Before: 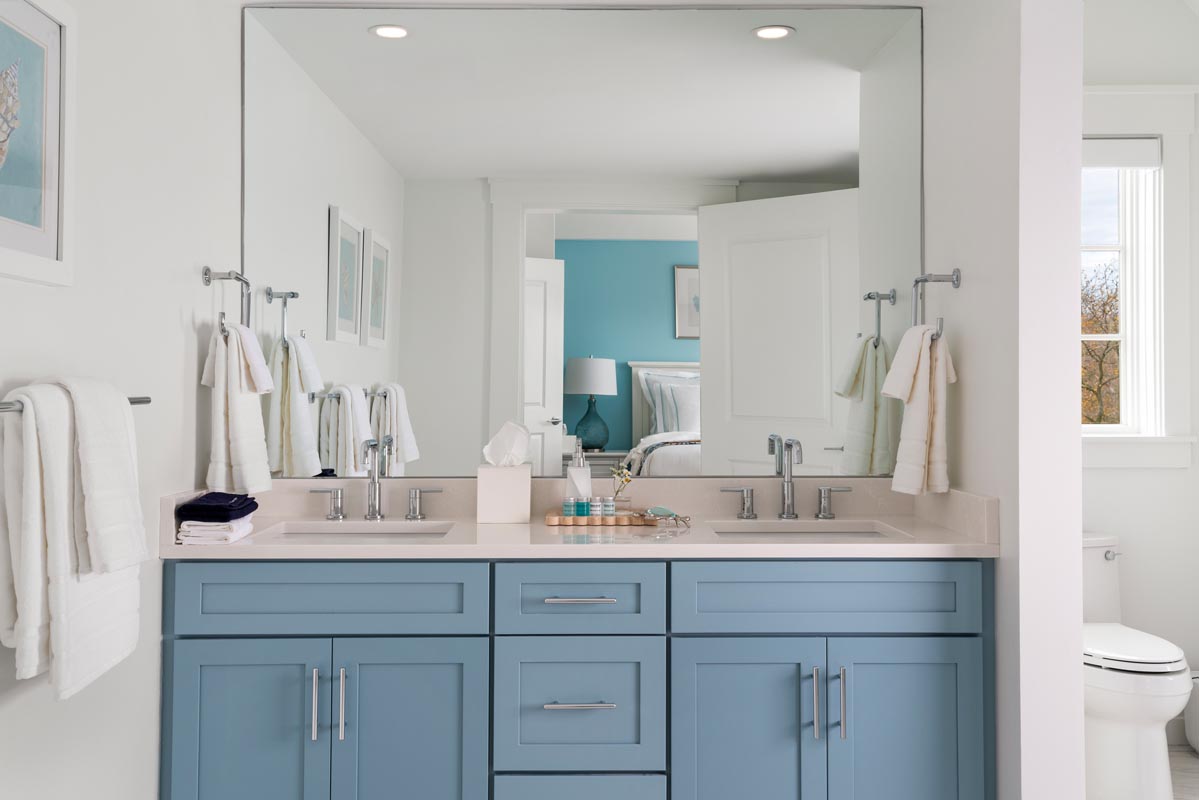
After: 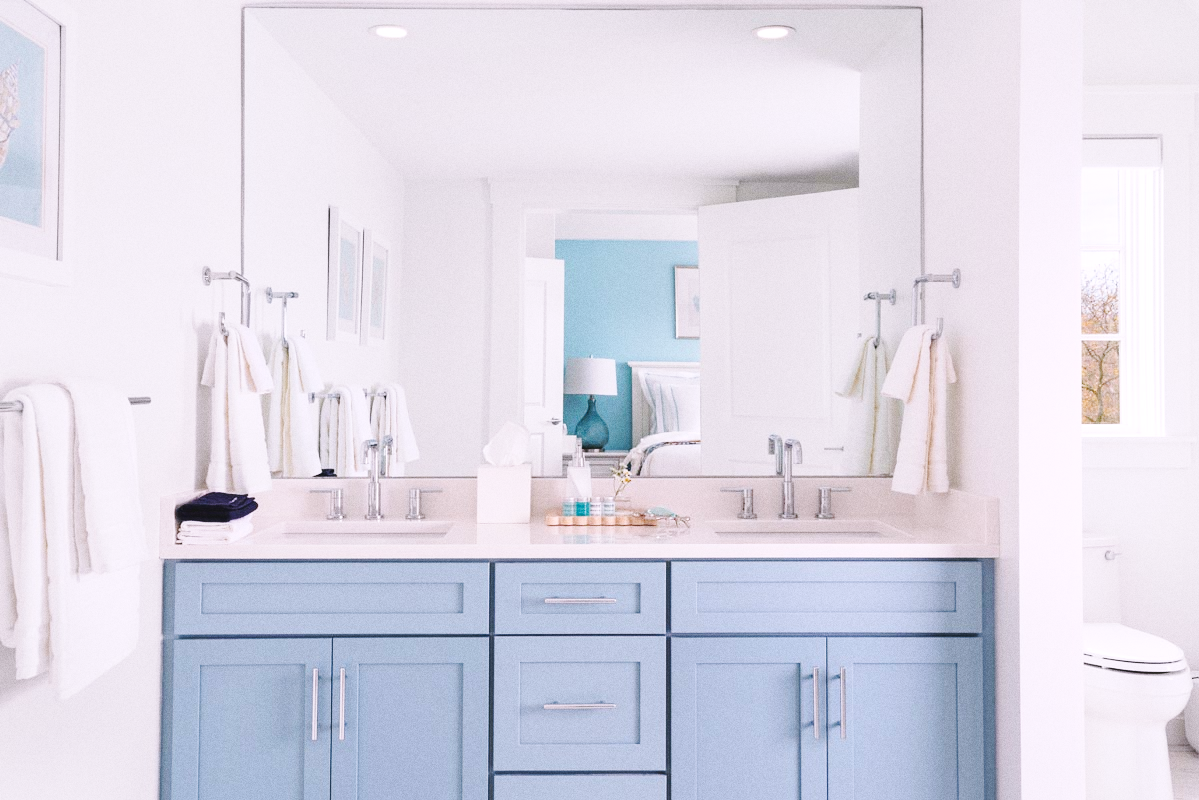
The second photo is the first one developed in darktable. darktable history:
grain: coarseness 0.09 ISO
white balance: red 1.066, blue 1.119
base curve: curves: ch0 [(0, 0.007) (0.028, 0.063) (0.121, 0.311) (0.46, 0.743) (0.859, 0.957) (1, 1)], preserve colors none
